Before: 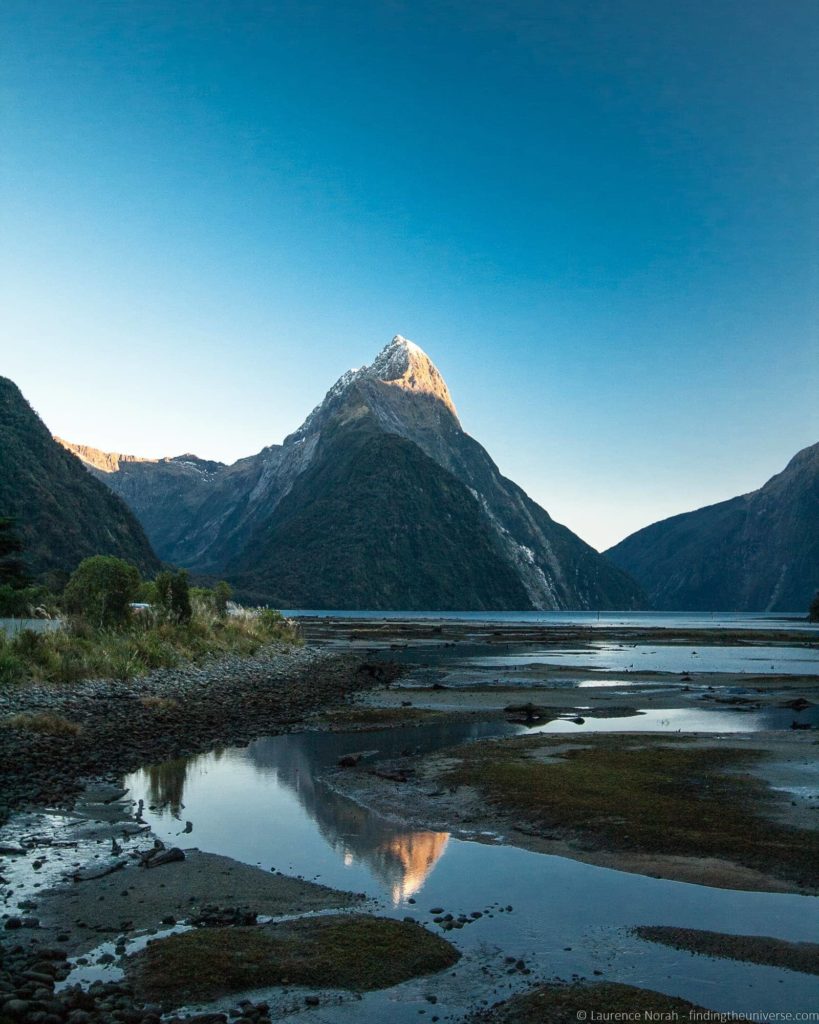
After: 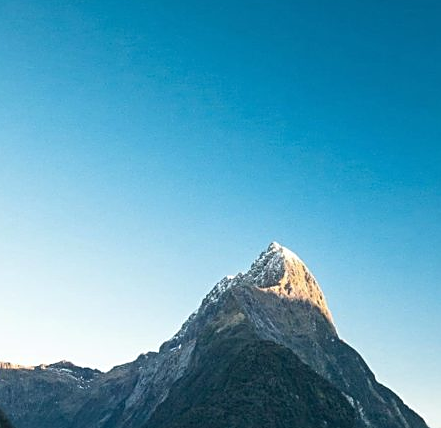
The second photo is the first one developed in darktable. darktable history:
crop: left 15.188%, top 9.177%, right 30.908%, bottom 48.941%
sharpen: on, module defaults
